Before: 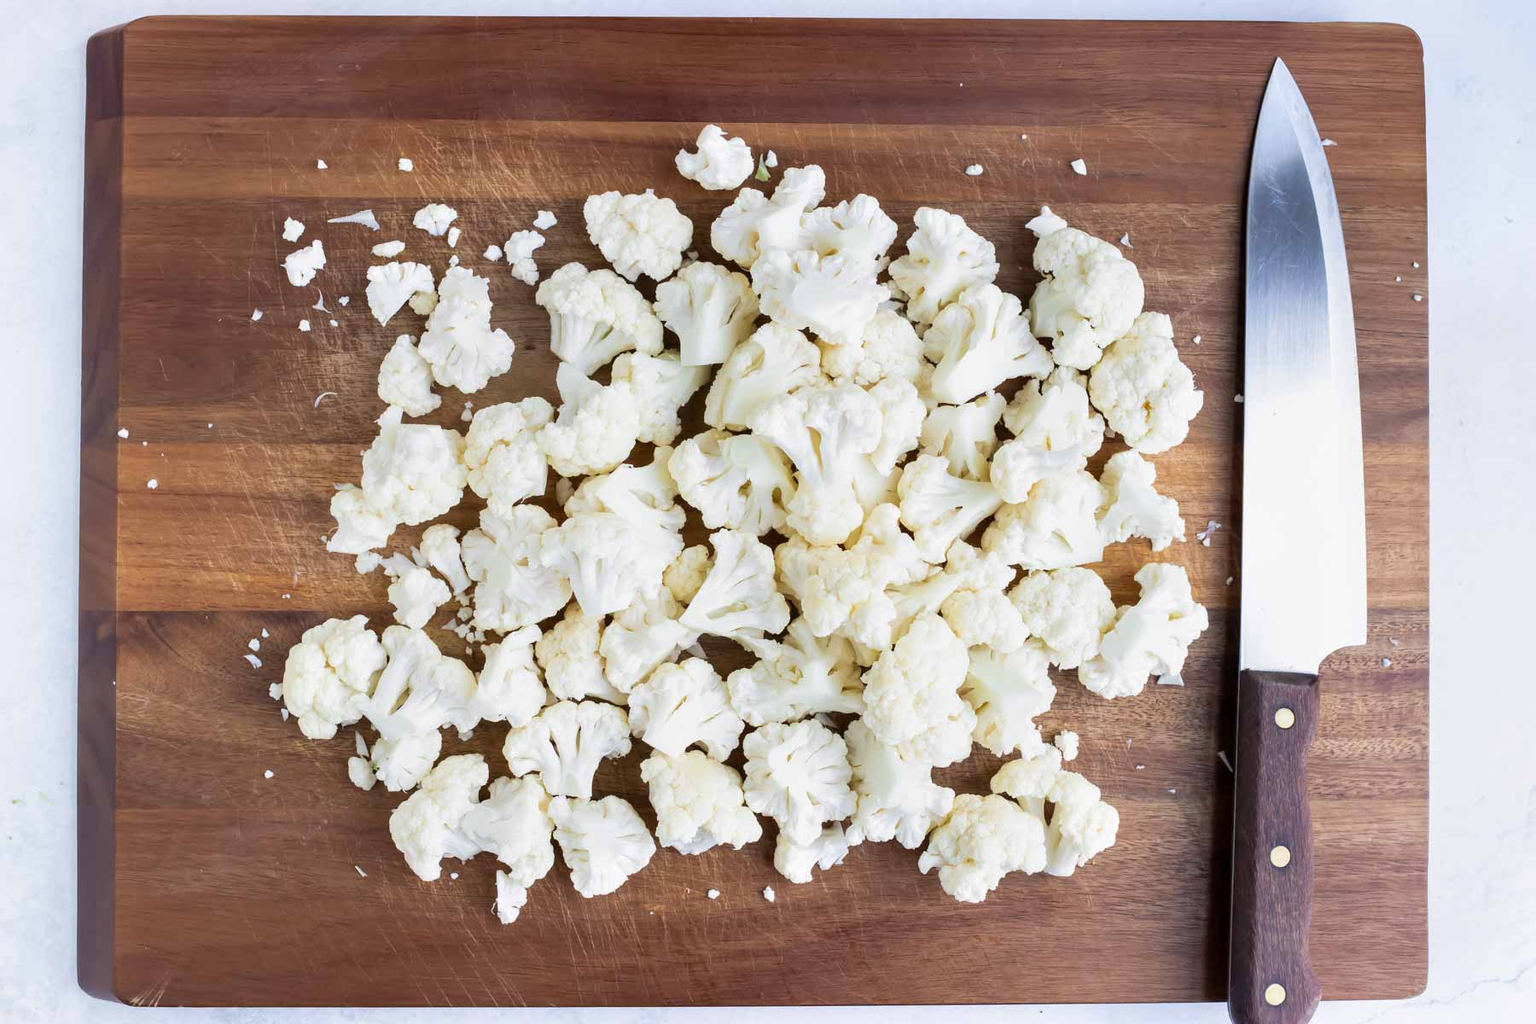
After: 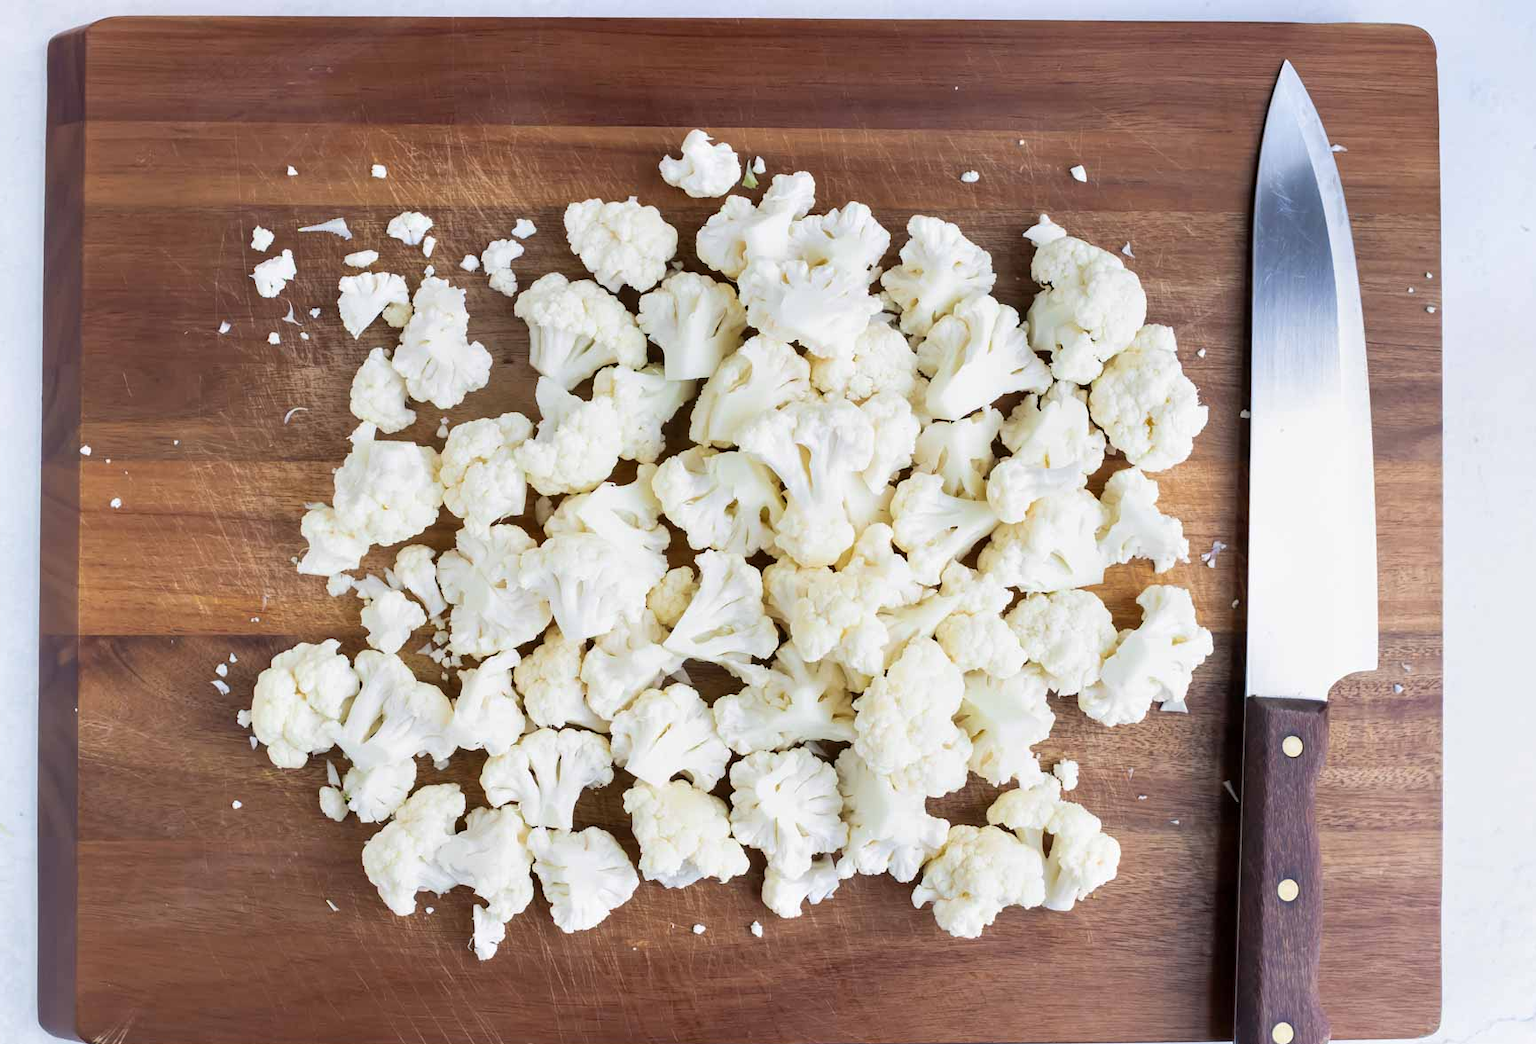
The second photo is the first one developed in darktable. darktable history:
crop and rotate: left 2.677%, right 1.094%, bottom 1.792%
